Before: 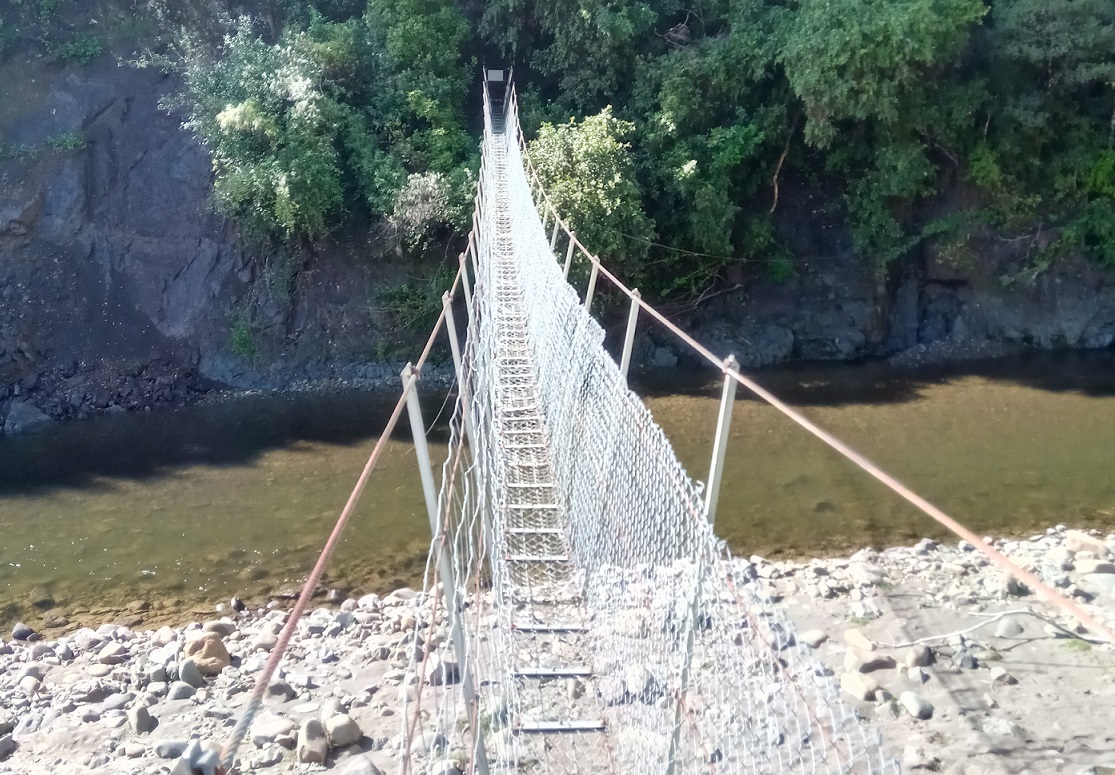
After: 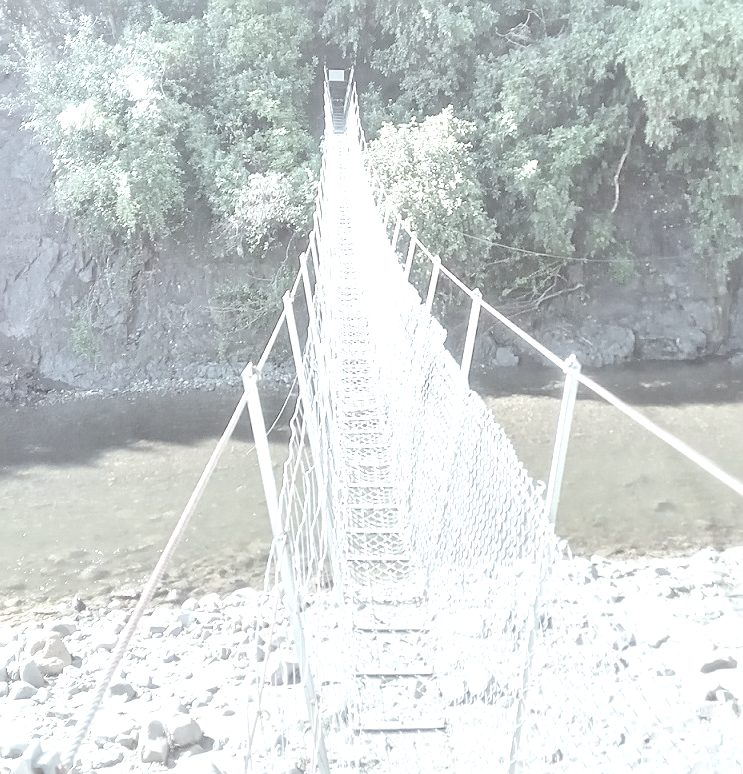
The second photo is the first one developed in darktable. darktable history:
exposure: black level correction 0, exposure 1.55 EV, compensate exposure bias true, compensate highlight preservation false
crop and rotate: left 14.385%, right 18.948%
local contrast: highlights 20%, detail 150%
white balance: emerald 1
color correction: highlights a* -2.73, highlights b* -2.09, shadows a* 2.41, shadows b* 2.73
contrast brightness saturation: contrast -0.32, brightness 0.75, saturation -0.78
rotate and perspective: crop left 0, crop top 0
sharpen: on, module defaults
